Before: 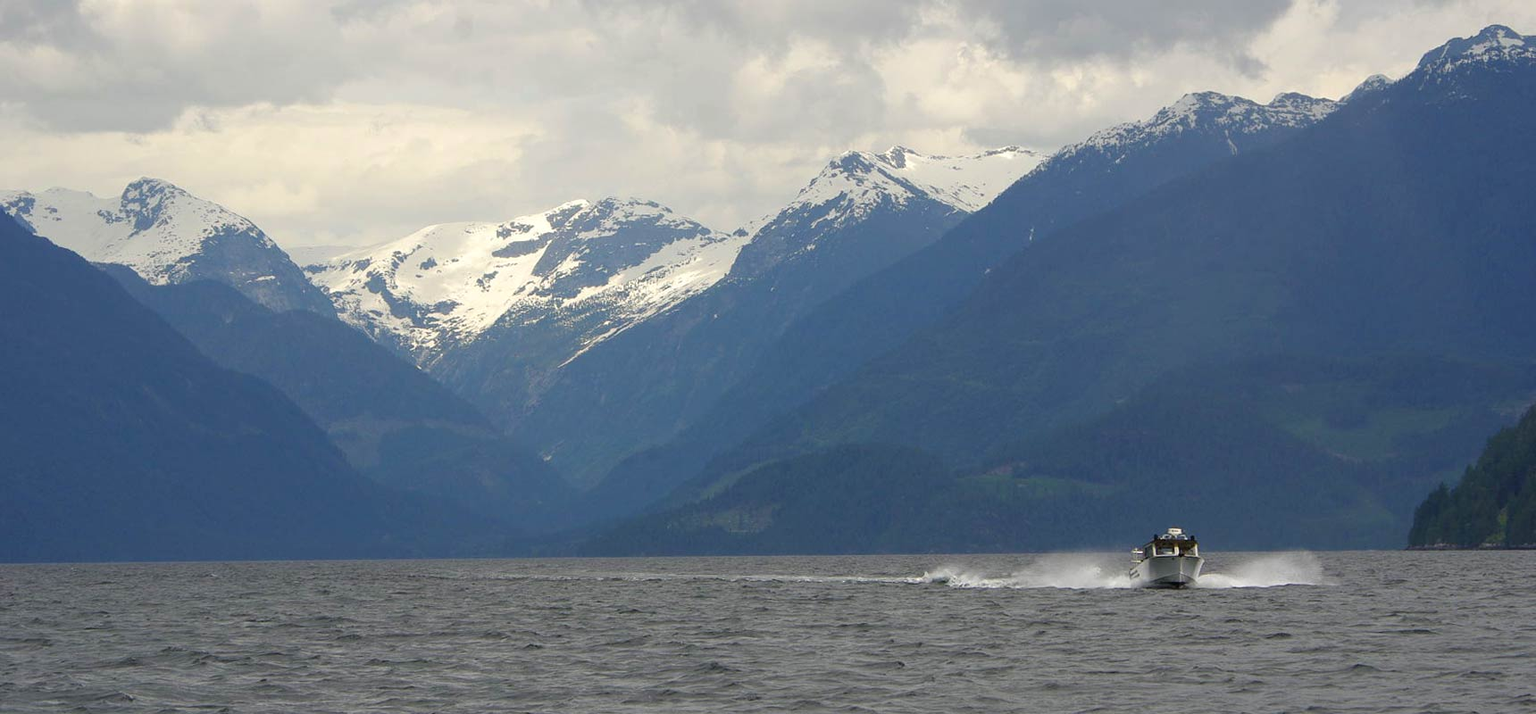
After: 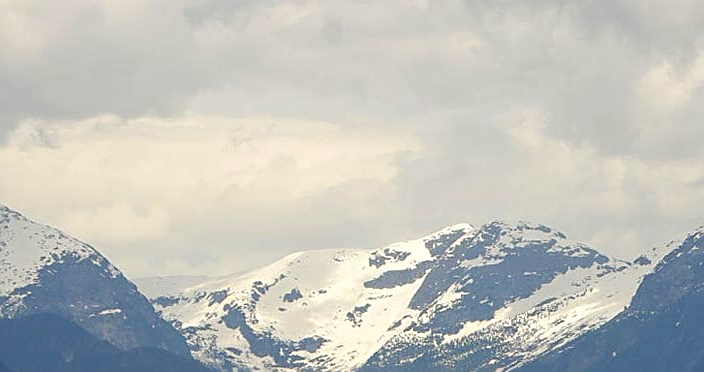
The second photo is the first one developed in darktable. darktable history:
sharpen: on, module defaults
crop and rotate: left 10.897%, top 0.074%, right 48.124%, bottom 53.304%
